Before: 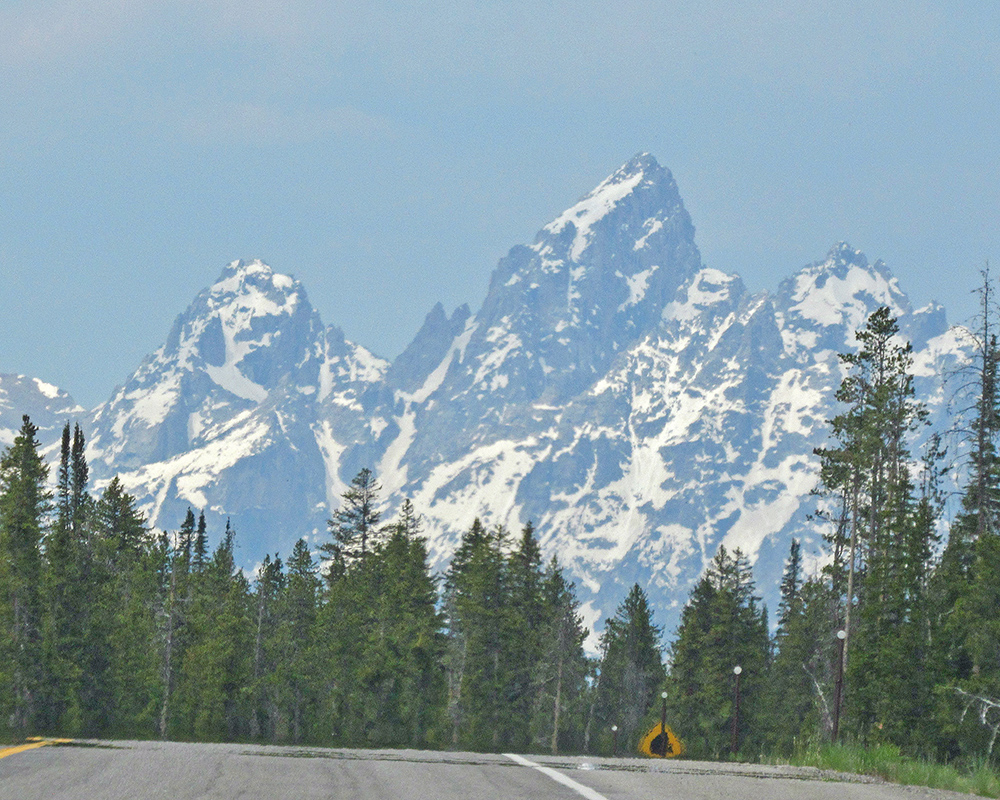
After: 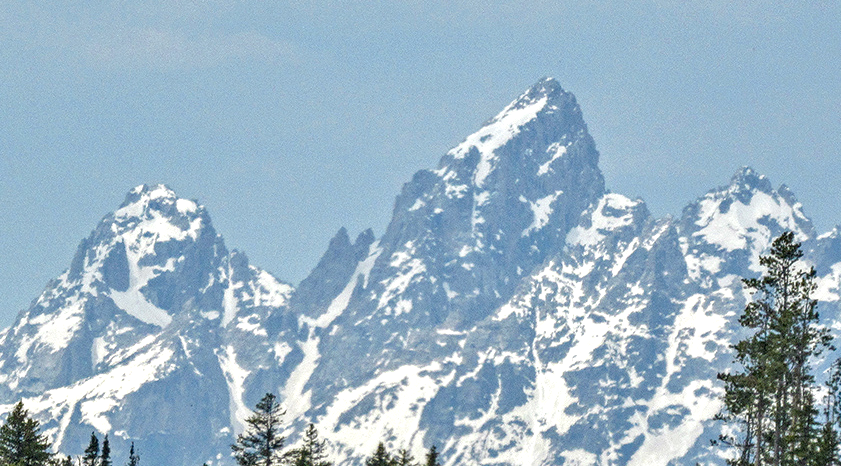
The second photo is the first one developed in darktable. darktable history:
local contrast: highlights 79%, shadows 56%, detail 174%, midtone range 0.434
crop and rotate: left 9.689%, top 9.382%, right 6.131%, bottom 32.295%
color zones: curves: ch1 [(0, 0.469) (0.072, 0.457) (0.243, 0.494) (0.429, 0.5) (0.571, 0.5) (0.714, 0.5) (0.857, 0.5) (1, 0.469)]; ch2 [(0, 0.499) (0.143, 0.467) (0.242, 0.436) (0.429, 0.493) (0.571, 0.5) (0.714, 0.5) (0.857, 0.5) (1, 0.499)]
